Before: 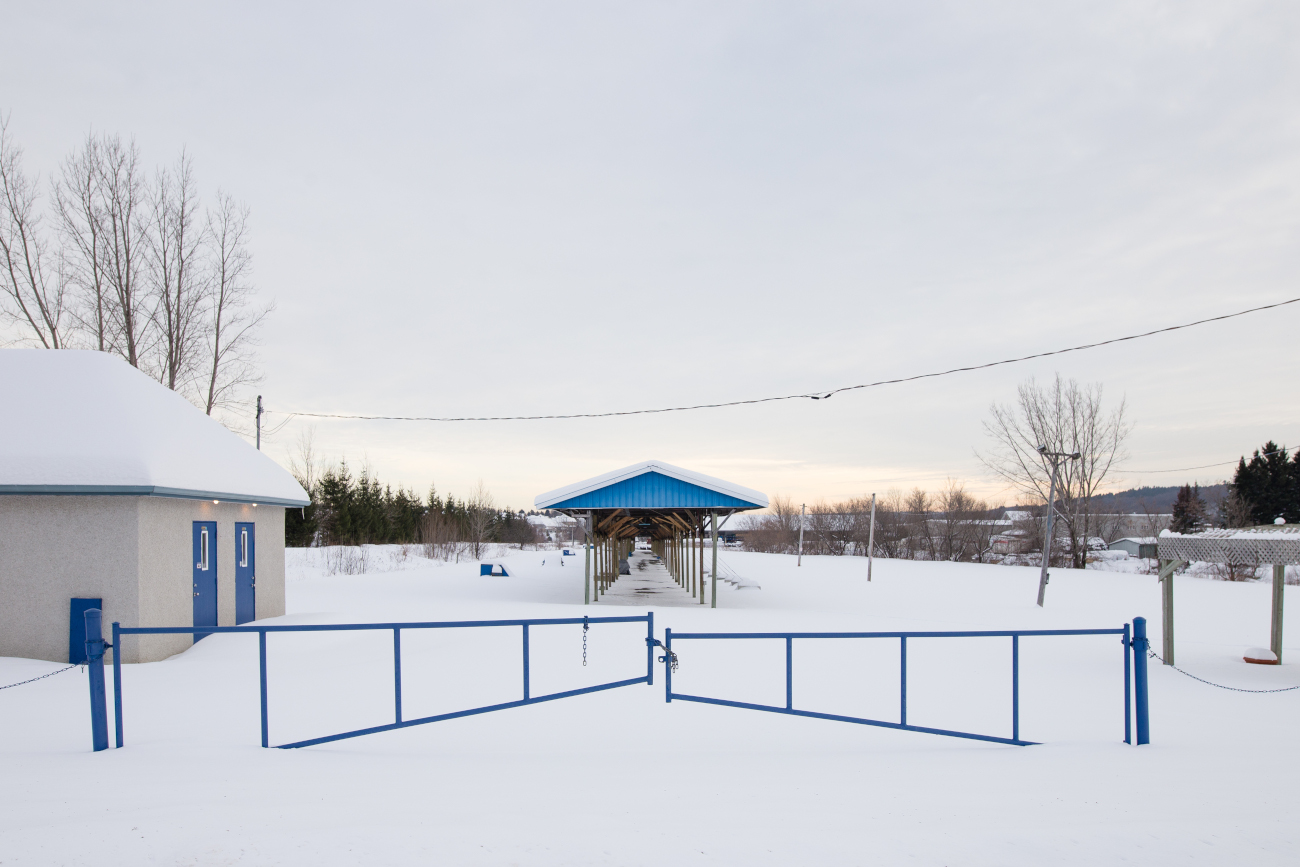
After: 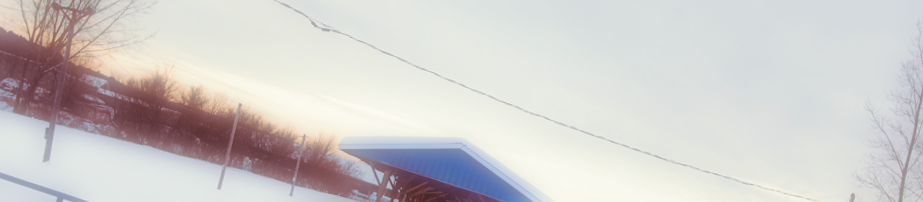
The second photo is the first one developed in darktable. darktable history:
shadows and highlights: highlights color adjustment 0%, low approximation 0.01, soften with gaussian
velvia: strength 39.63%
soften: on, module defaults
crop and rotate: angle 16.12°, top 30.835%, bottom 35.653%
contrast brightness saturation: saturation 0.5
rotate and perspective: rotation -1.32°, lens shift (horizontal) -0.031, crop left 0.015, crop right 0.985, crop top 0.047, crop bottom 0.982
split-toning: shadows › hue 360°
